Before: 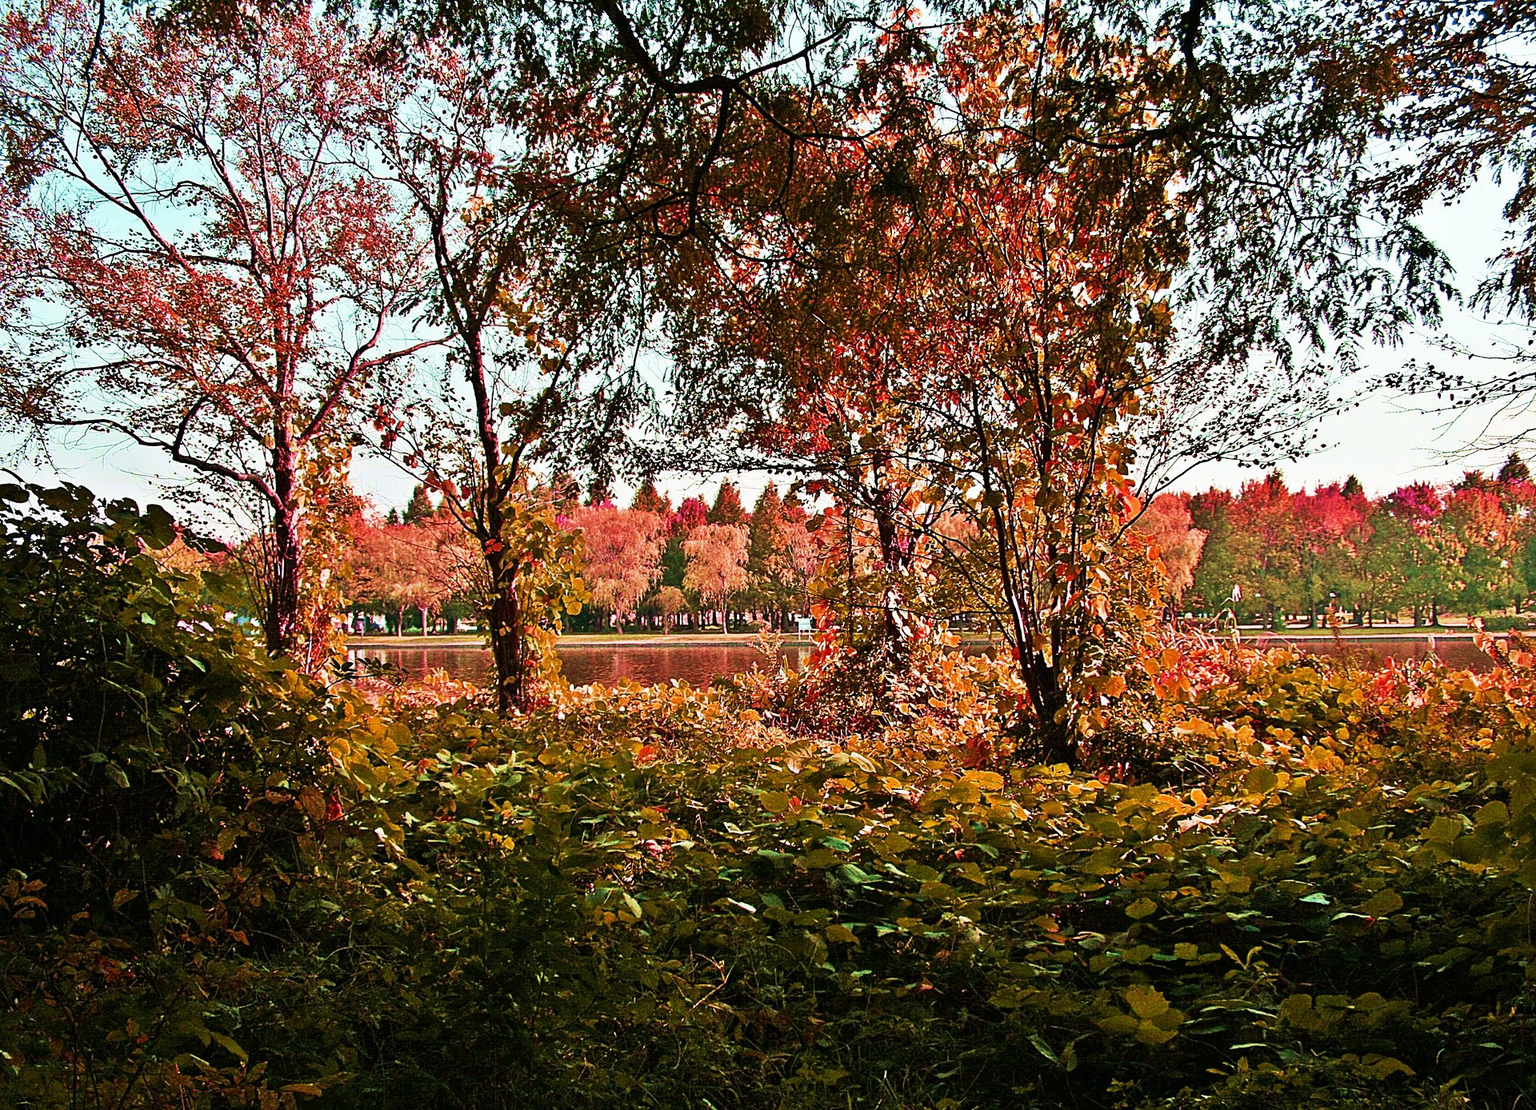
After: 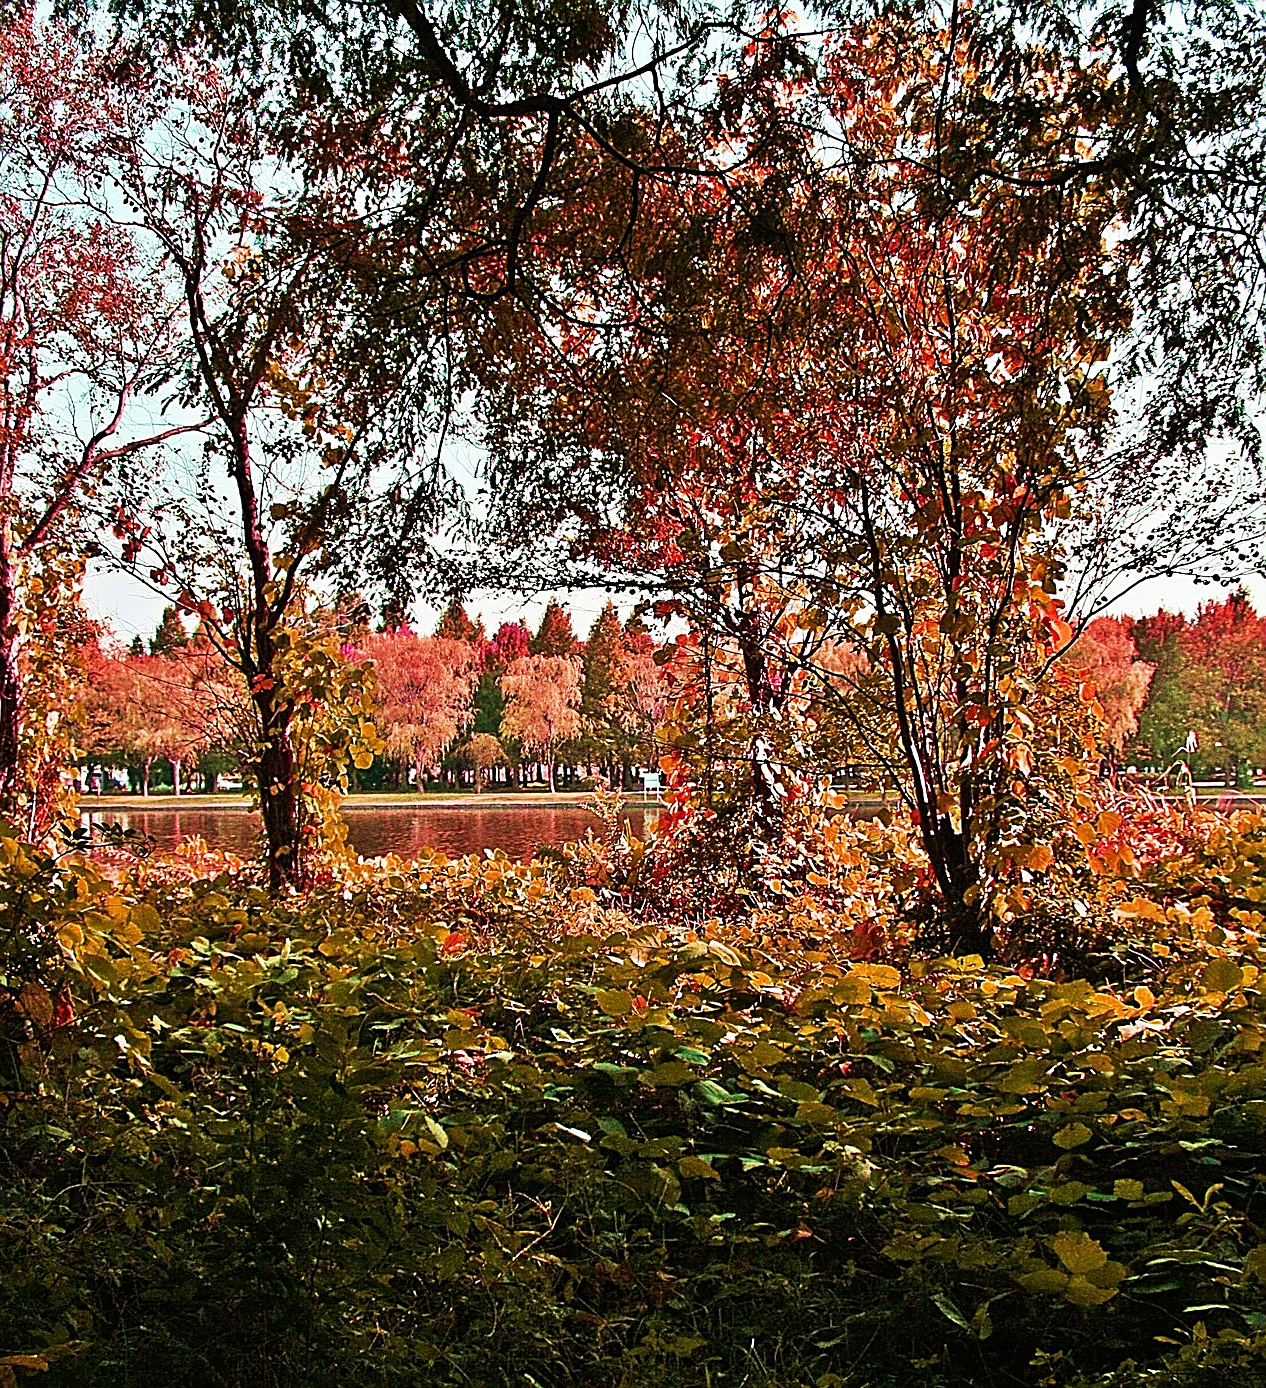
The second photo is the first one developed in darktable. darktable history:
sharpen: on, module defaults
crop and rotate: left 18.444%, right 15.581%
